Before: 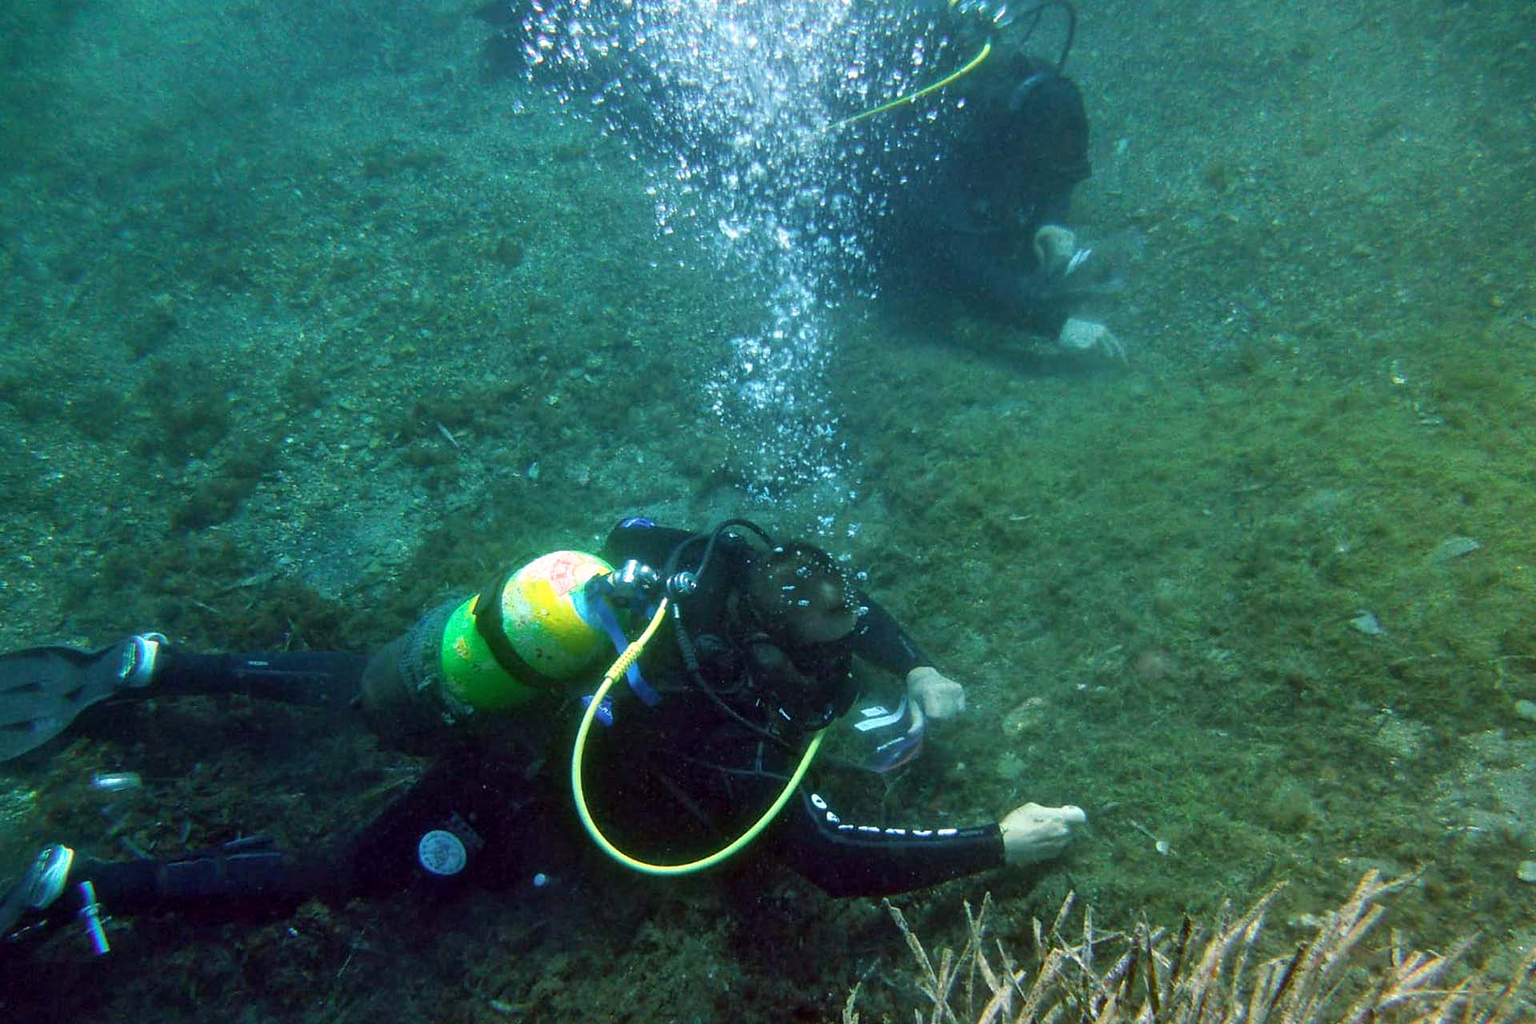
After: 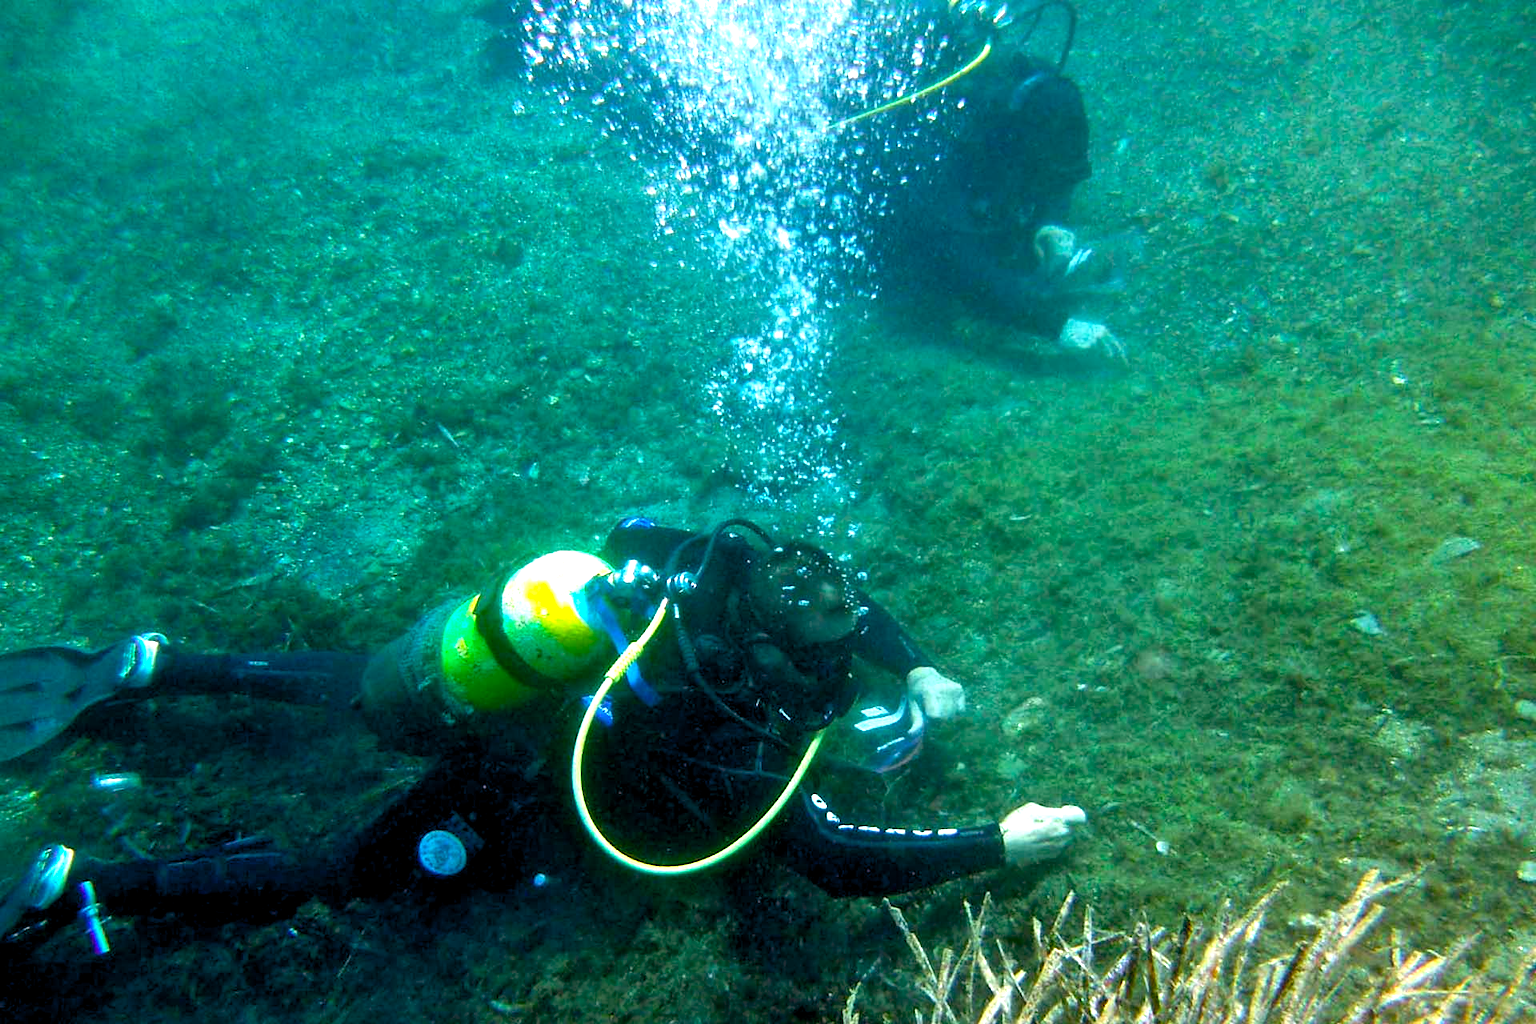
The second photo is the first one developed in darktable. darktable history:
color balance rgb: shadows lift › chroma 1.039%, shadows lift › hue 29.24°, global offset › luminance -0.315%, global offset › chroma 0.108%, global offset › hue 167.47°, perceptual saturation grading › global saturation 1.46%, perceptual saturation grading › highlights -2.838%, perceptual saturation grading › mid-tones 4.353%, perceptual saturation grading › shadows 7.404%, perceptual brilliance grading › global brilliance 30.048%, global vibrance 20%
